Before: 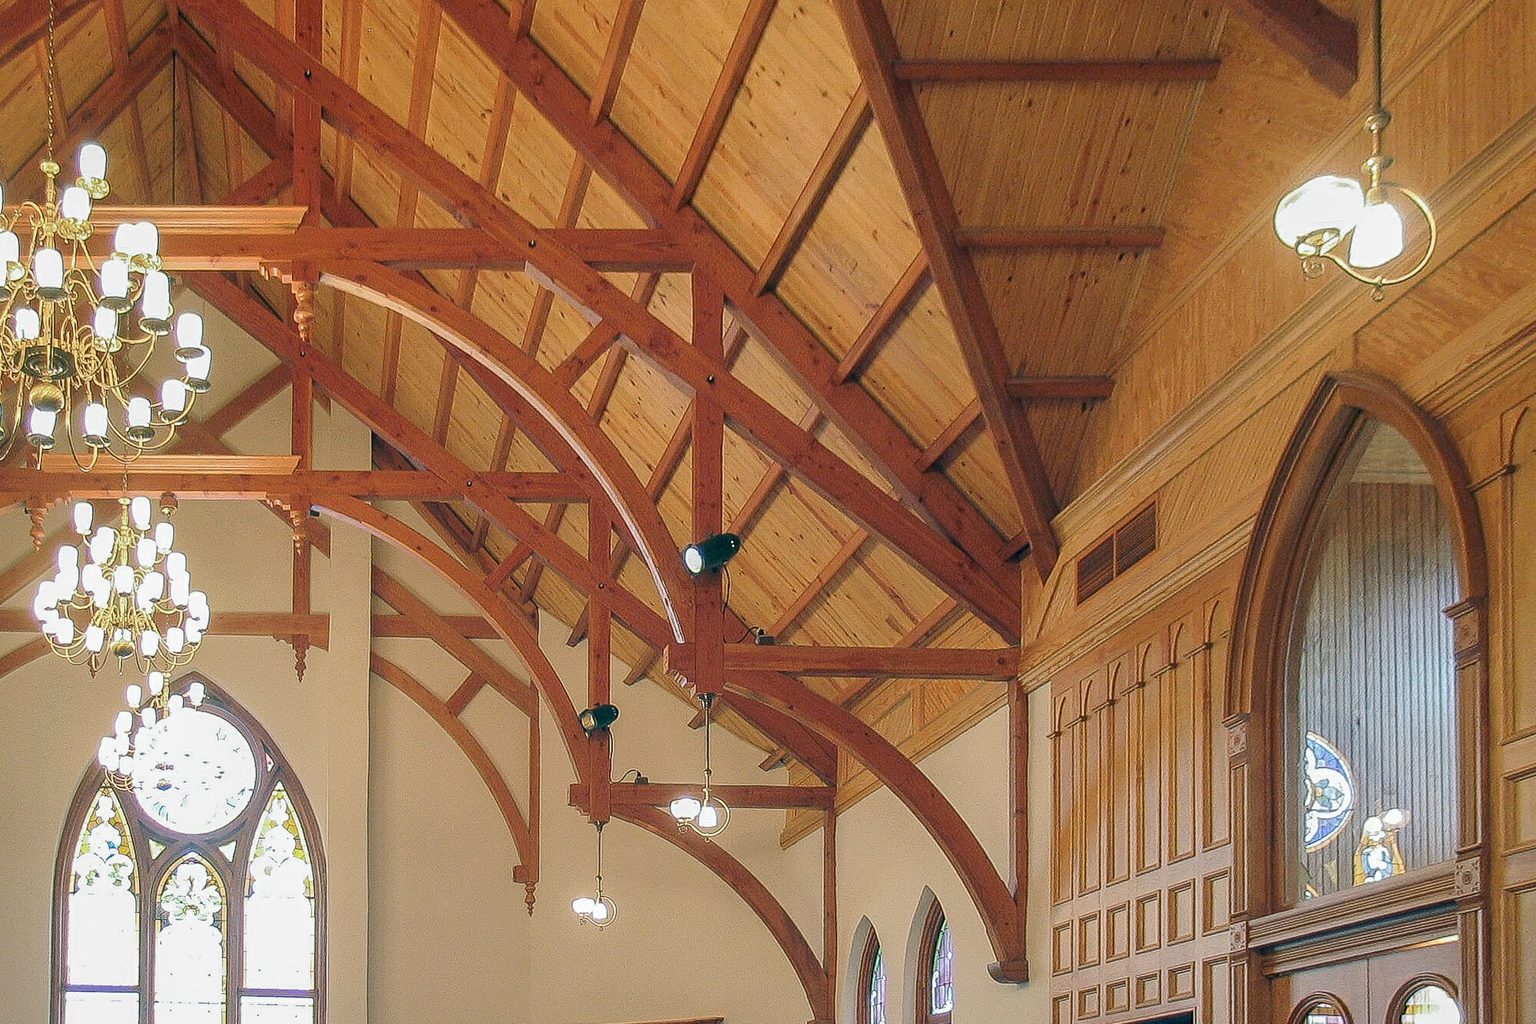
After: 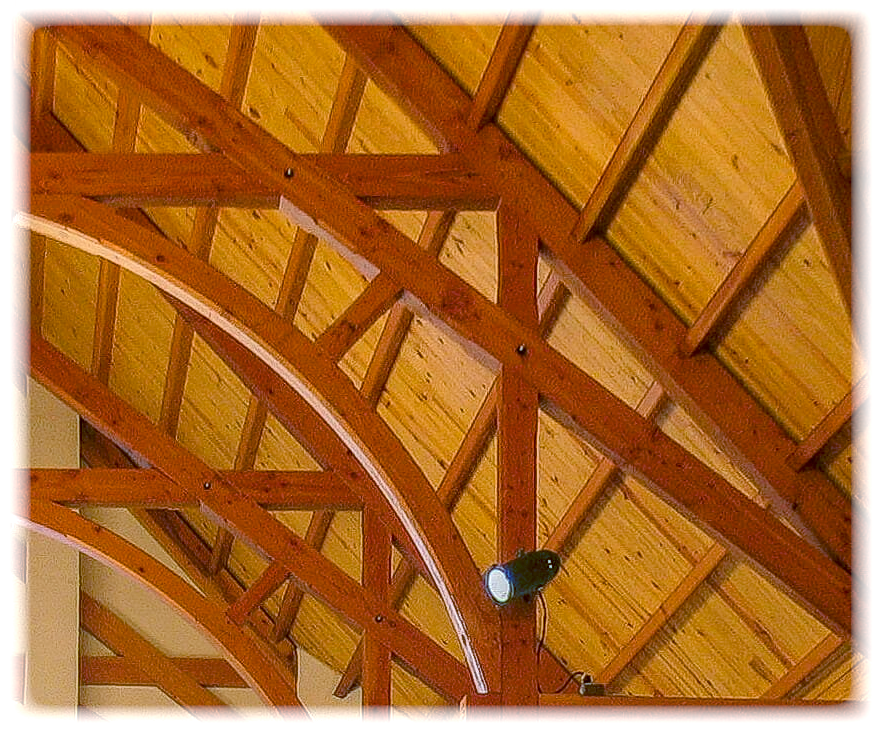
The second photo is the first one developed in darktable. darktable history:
color balance rgb: perceptual saturation grading › global saturation 30%, global vibrance 20%
vignetting: fall-off start 93%, fall-off radius 5%, brightness 1, saturation -0.49, automatic ratio true, width/height ratio 1.332, shape 0.04, unbound false
white balance: emerald 1
shadows and highlights: on, module defaults
color balance: lift [1, 1.015, 1.004, 0.985], gamma [1, 0.958, 0.971, 1.042], gain [1, 0.956, 0.977, 1.044]
crop: left 20.248%, top 10.86%, right 35.675%, bottom 34.321%
local contrast: detail 130%
